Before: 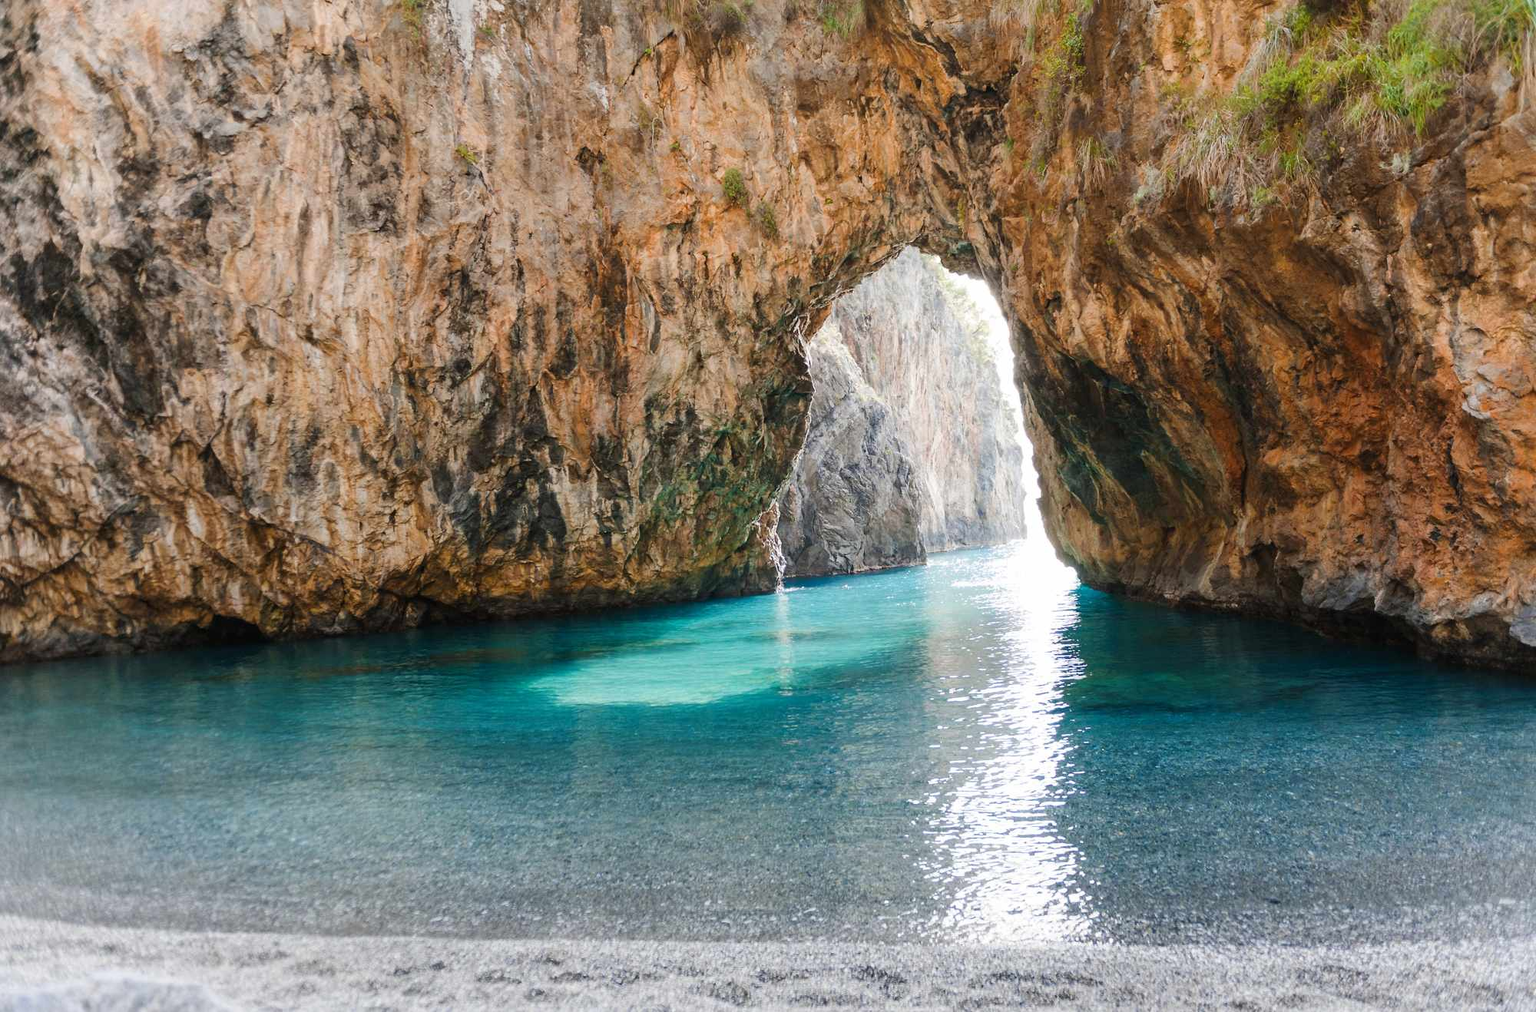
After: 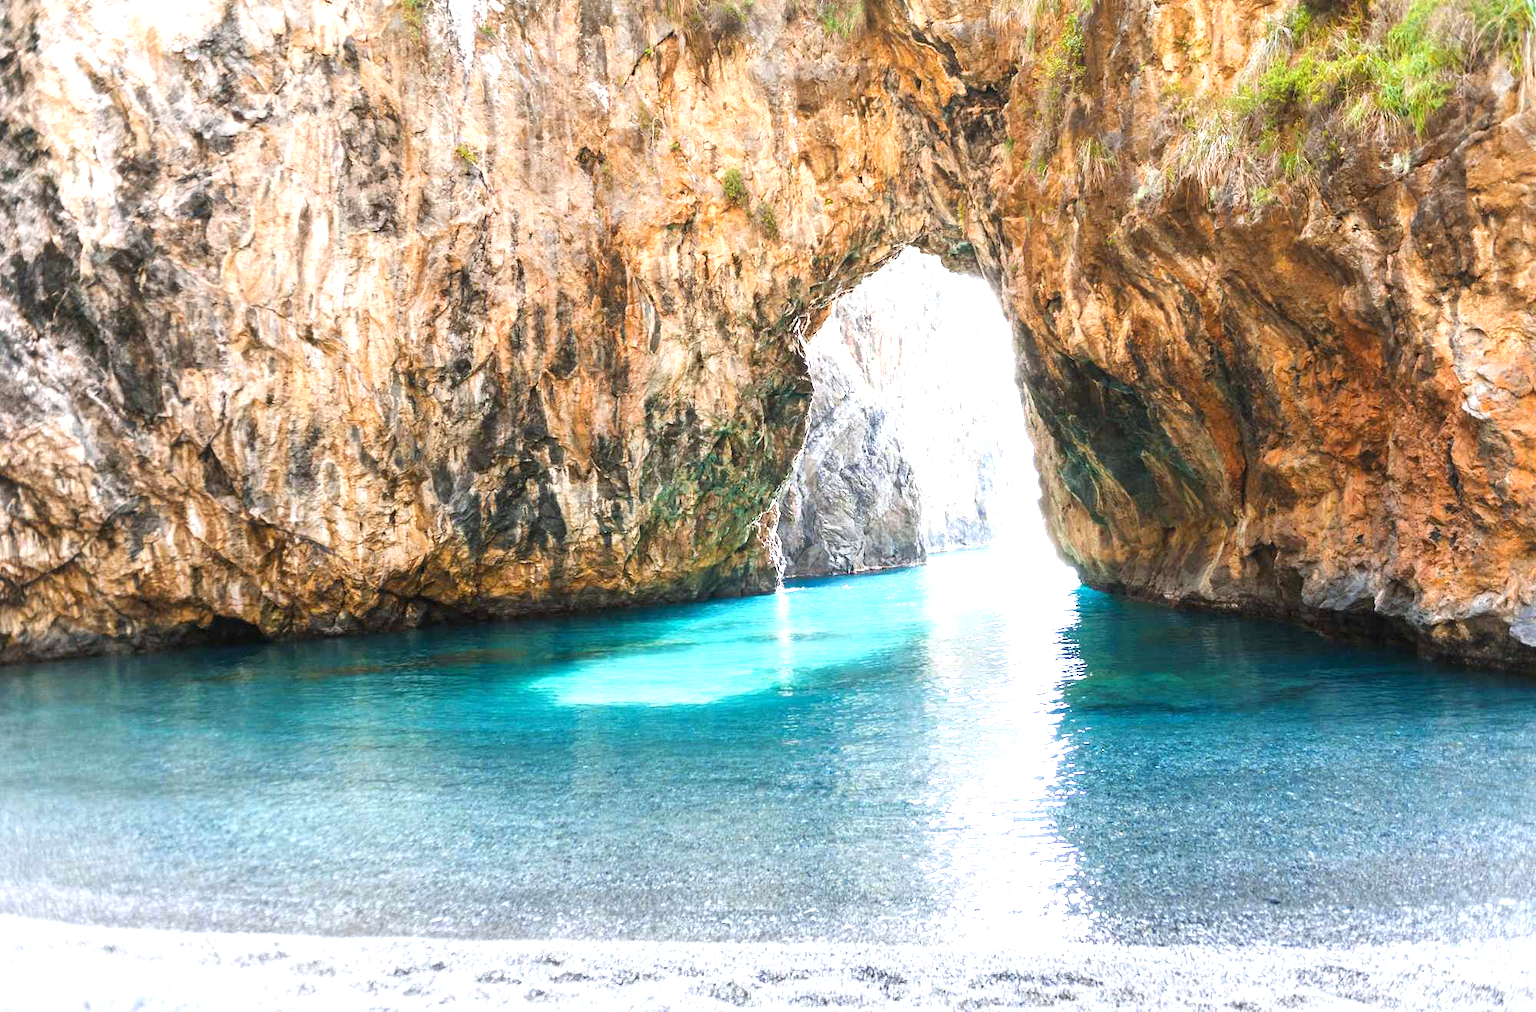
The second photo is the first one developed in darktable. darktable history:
exposure: exposure 1.15 EV, compensate highlight preservation false
white balance: red 0.98, blue 1.034
